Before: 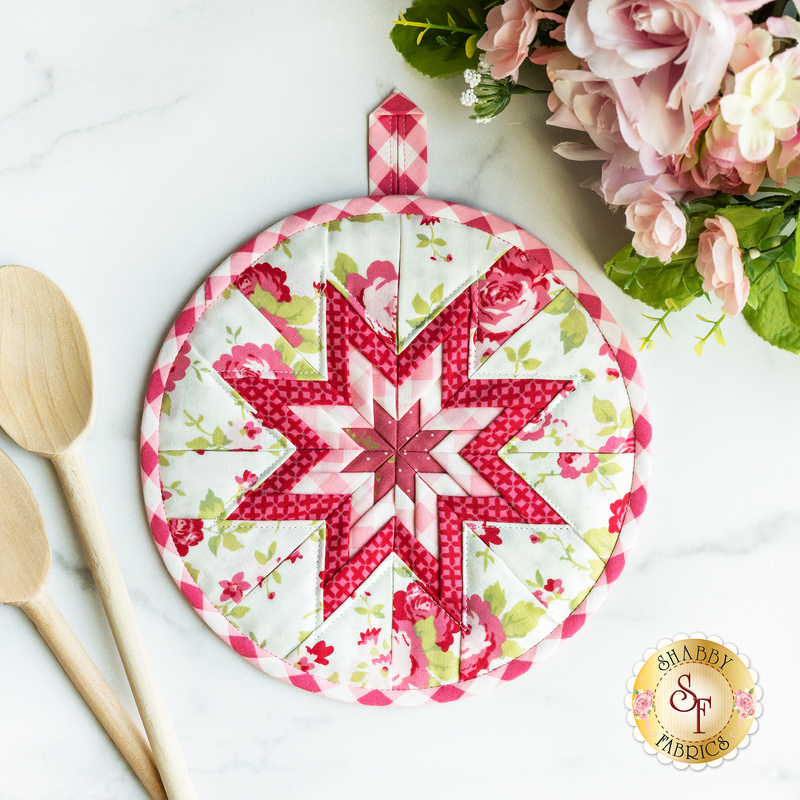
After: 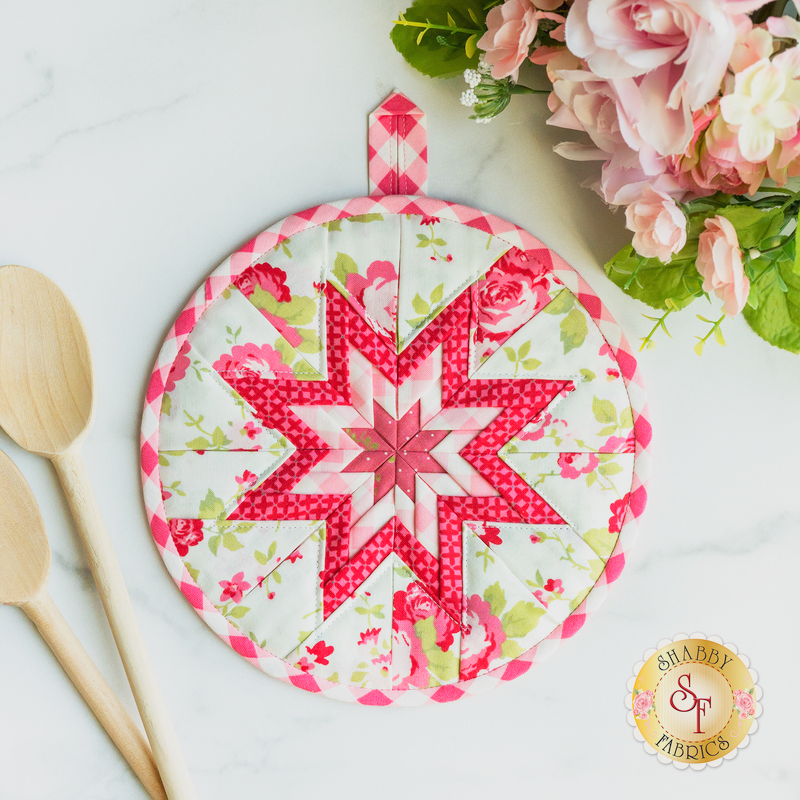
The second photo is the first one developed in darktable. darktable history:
exposure: exposure 0.7 EV, compensate highlight preservation false
color balance rgb: contrast -30%
